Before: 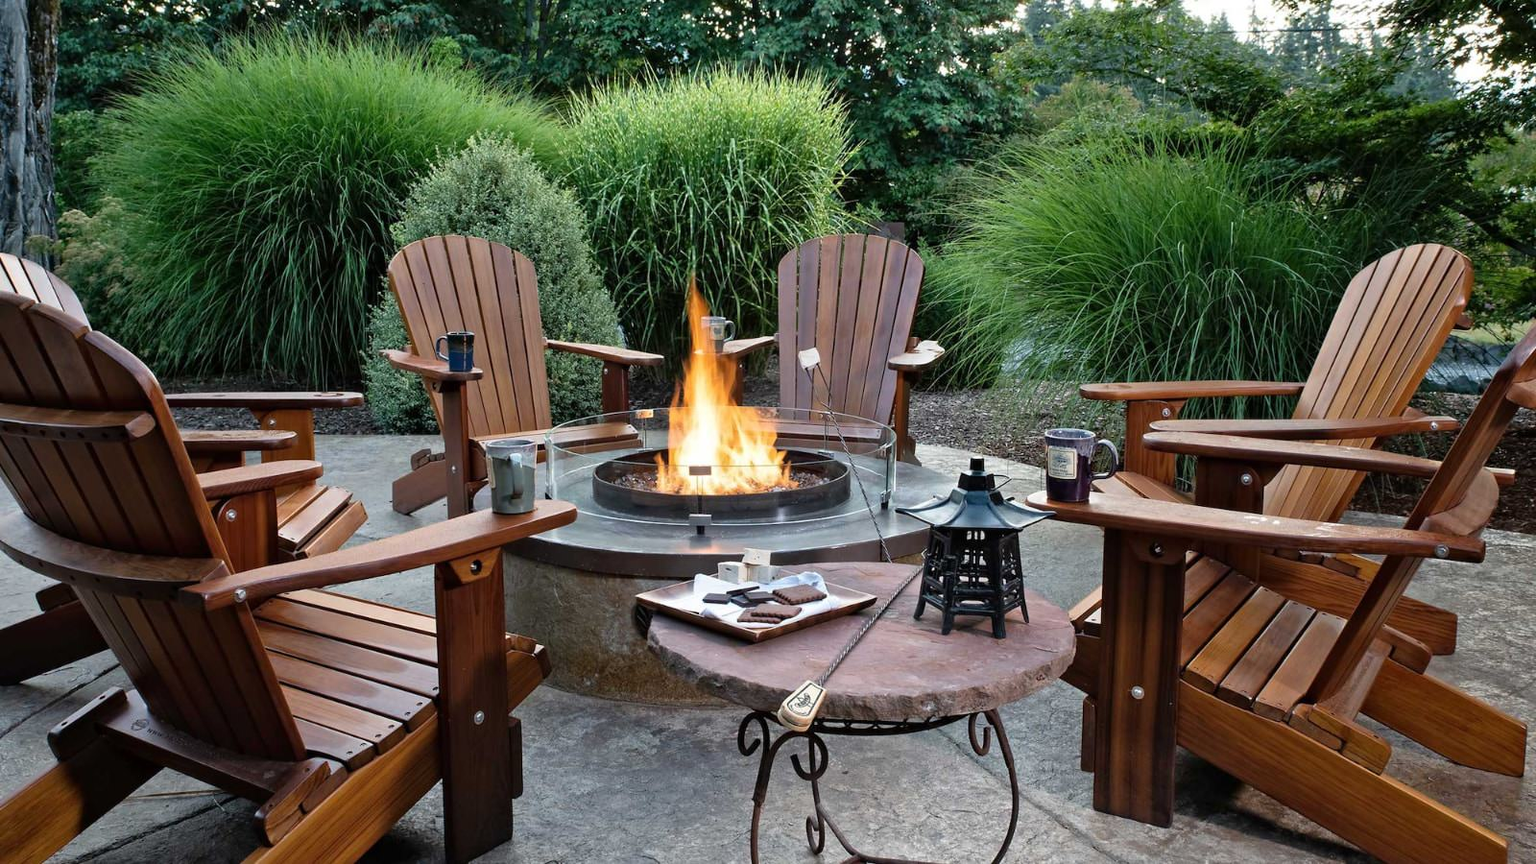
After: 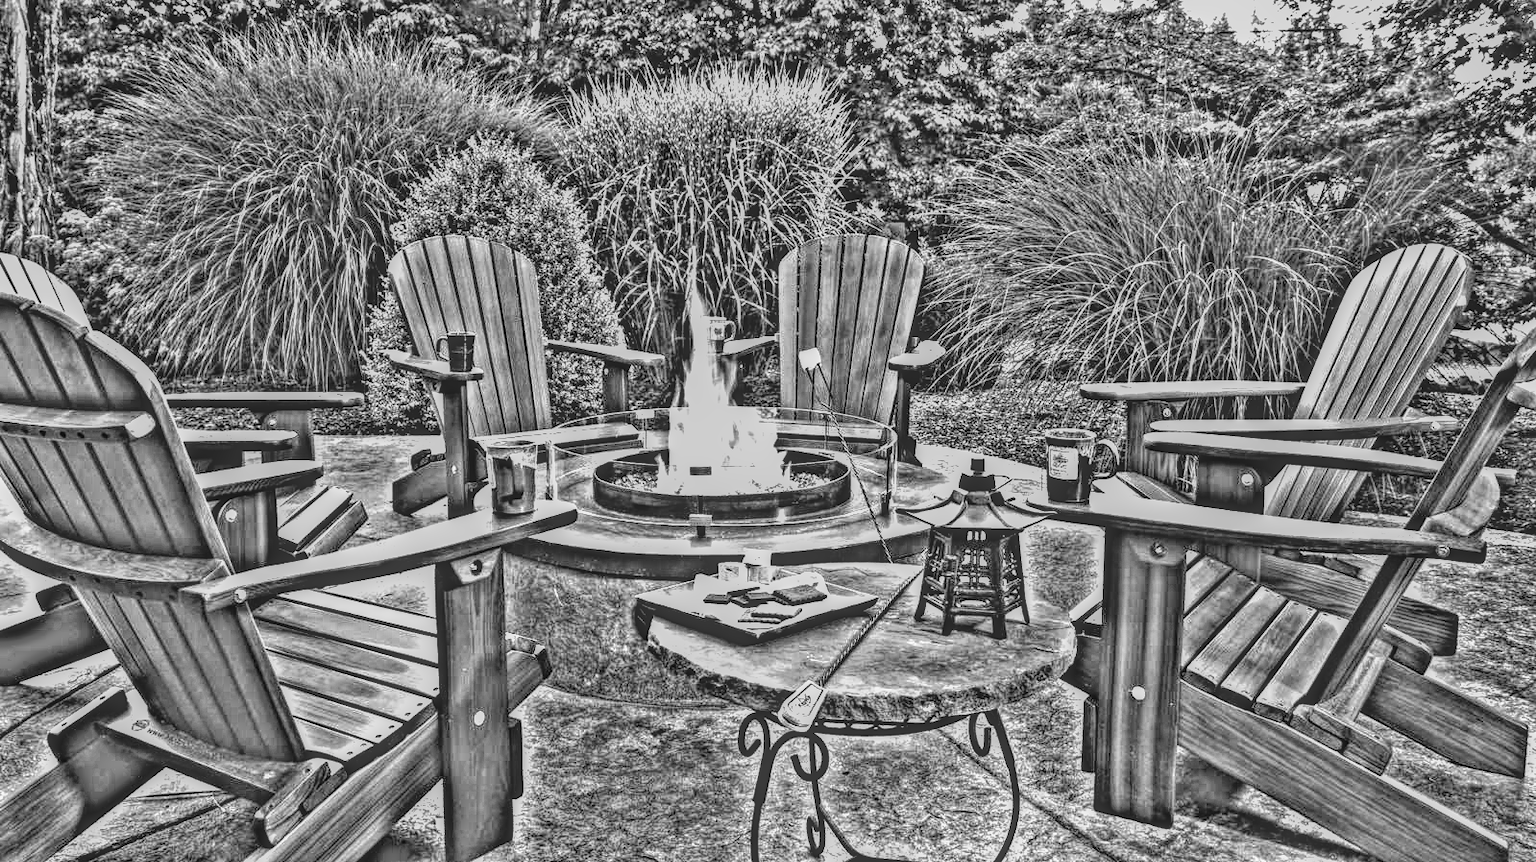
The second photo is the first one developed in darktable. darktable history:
tone curve: curves: ch0 [(0, 0) (0.003, 0.009) (0.011, 0.019) (0.025, 0.034) (0.044, 0.057) (0.069, 0.082) (0.1, 0.104) (0.136, 0.131) (0.177, 0.165) (0.224, 0.212) (0.277, 0.279) (0.335, 0.342) (0.399, 0.401) (0.468, 0.477) (0.543, 0.572) (0.623, 0.675) (0.709, 0.772) (0.801, 0.85) (0.898, 0.942) (1, 1)], preserve colors none
fill light: exposure -2 EV, width 8.6
exposure: black level correction 0, exposure 1.625 EV, compensate exposure bias true, compensate highlight preservation false
local contrast: highlights 20%, shadows 30%, detail 200%, midtone range 0.2
crop: top 0.05%, bottom 0.098%
color balance rgb: perceptual saturation grading › global saturation 20%, perceptual saturation grading › highlights -50%, perceptual saturation grading › shadows 30%
highpass: on, module defaults
